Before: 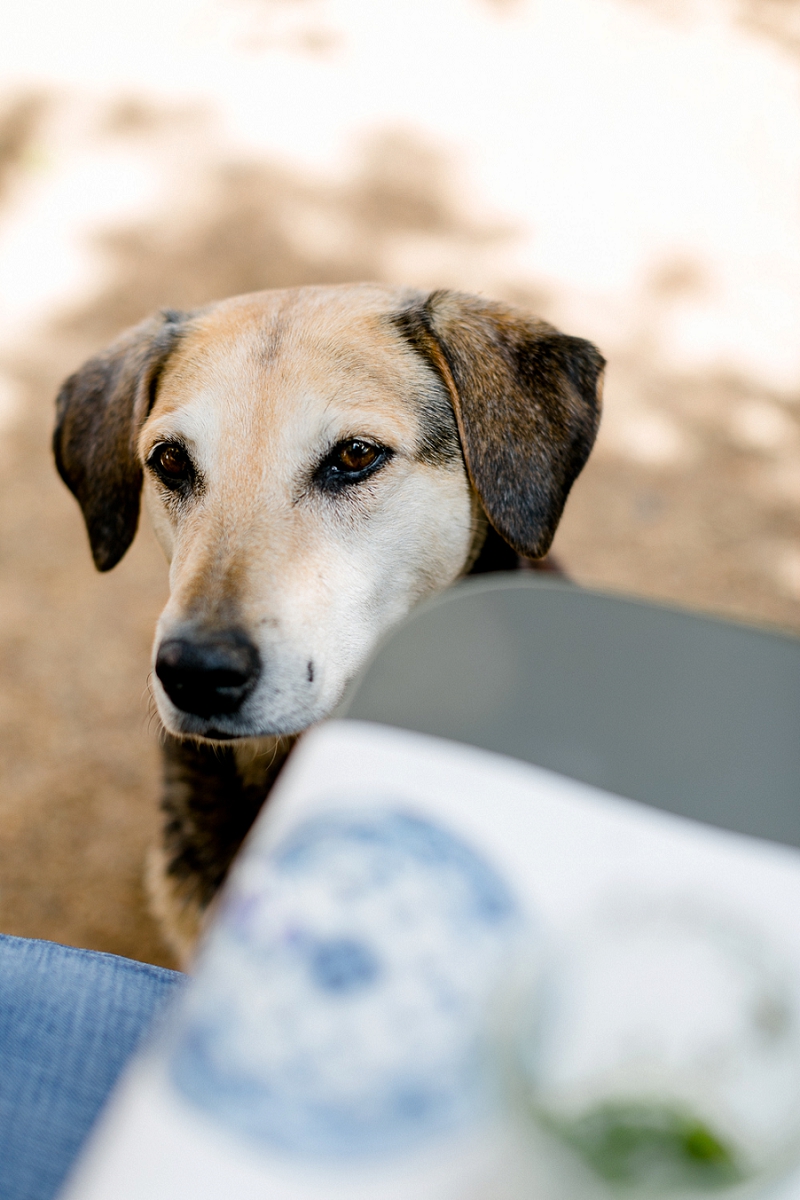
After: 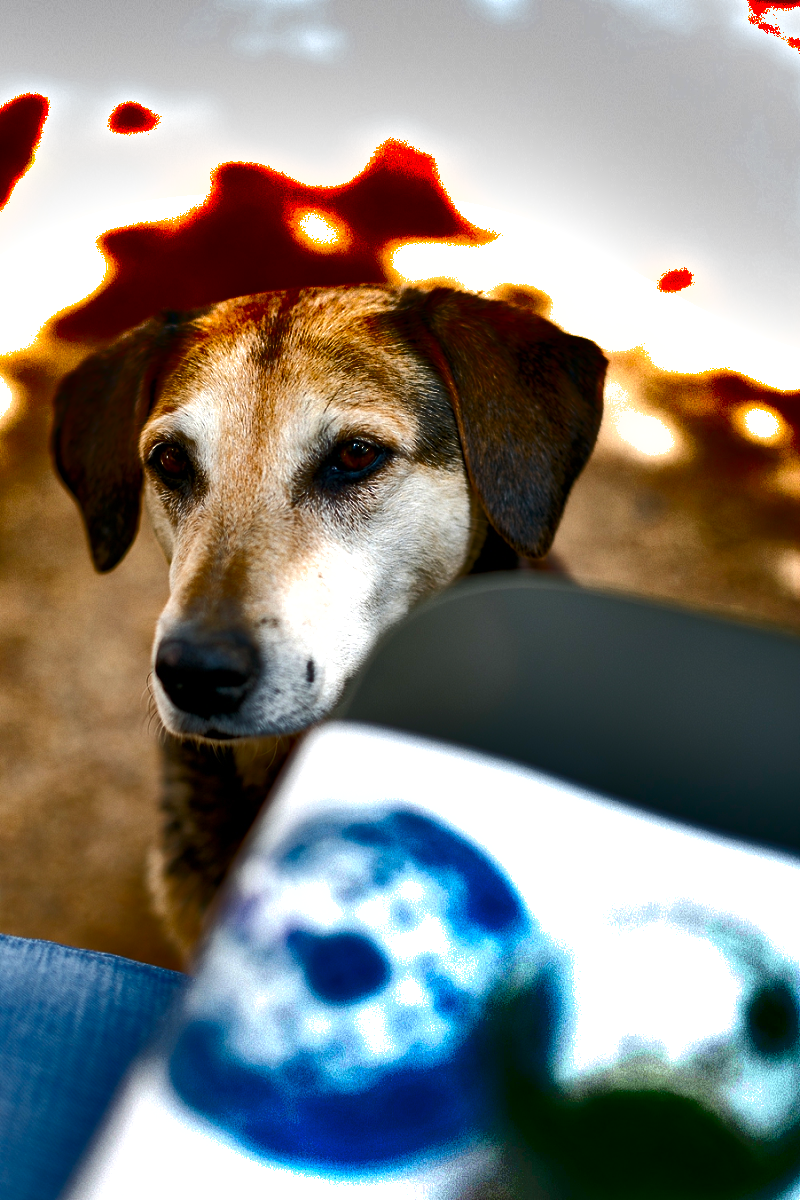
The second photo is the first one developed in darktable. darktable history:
shadows and highlights: radius 123.98, shadows 100, white point adjustment -3, highlights -100, highlights color adjustment 89.84%, soften with gaussian
exposure: exposure 0.566 EV, compensate highlight preservation false
